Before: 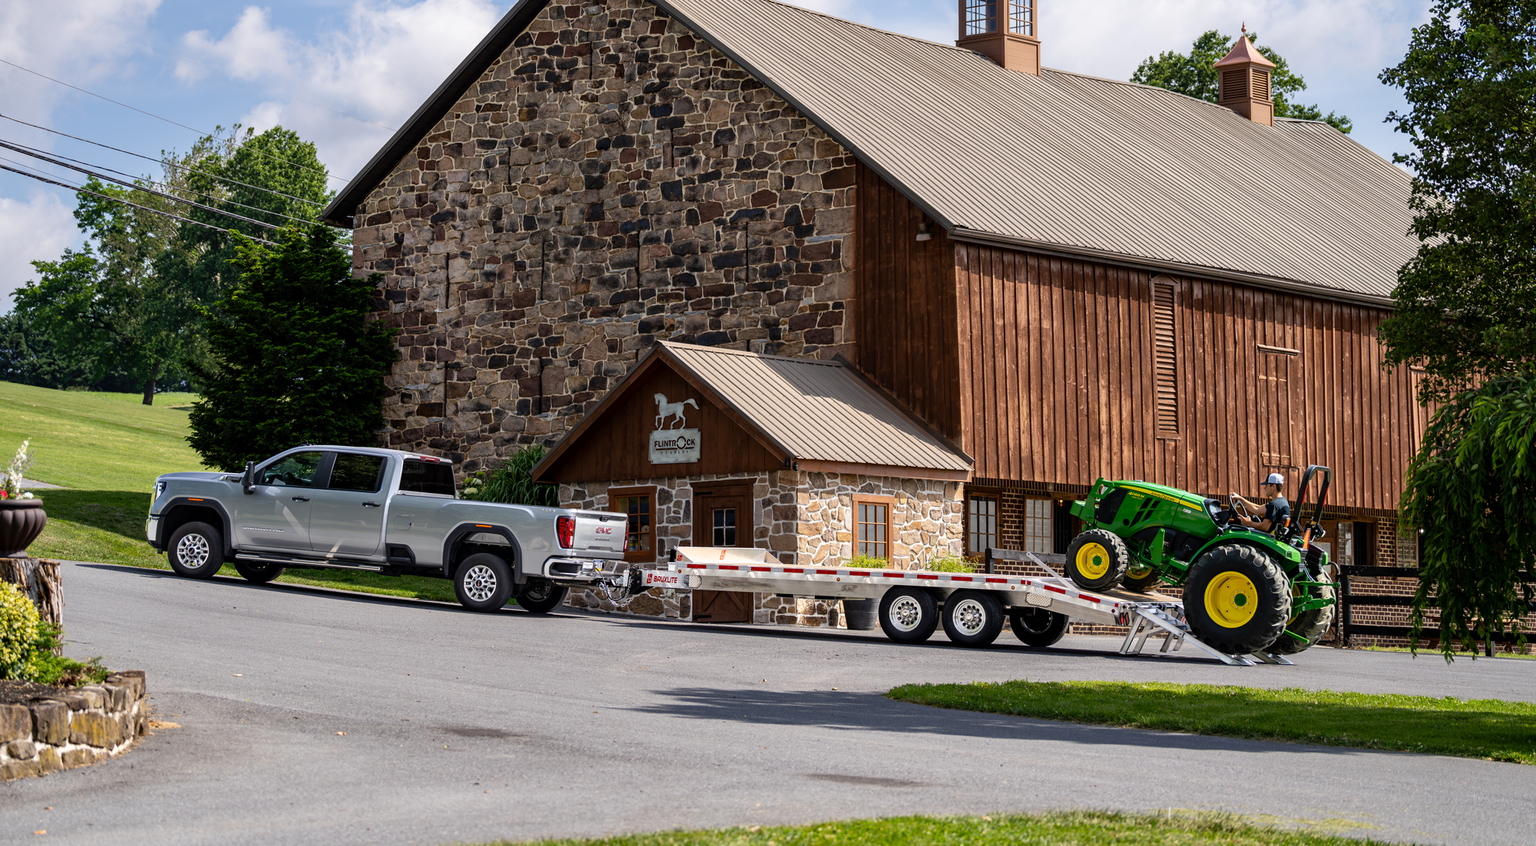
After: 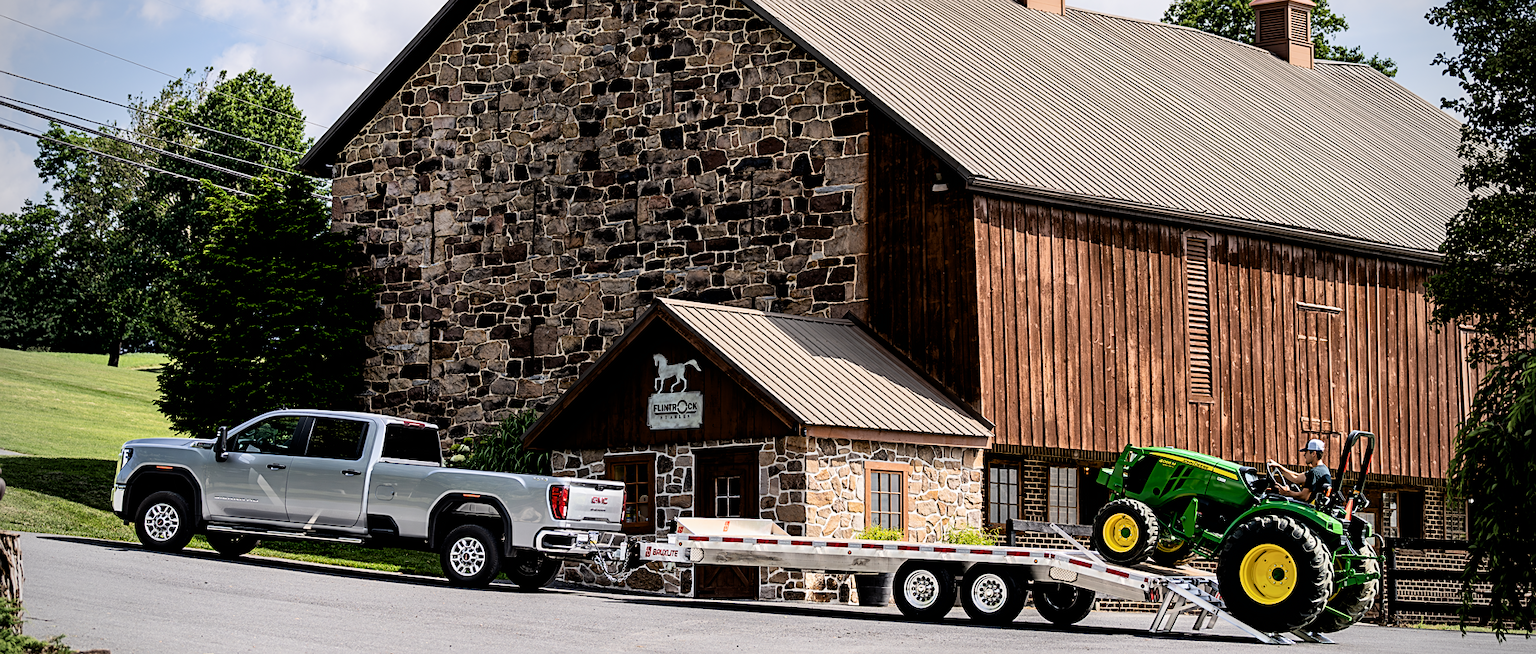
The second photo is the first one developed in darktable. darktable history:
white balance: emerald 1
tone equalizer: -7 EV 0.13 EV, smoothing diameter 25%, edges refinement/feathering 10, preserve details guided filter
filmic rgb: black relative exposure -16 EV, white relative exposure 6.29 EV, hardness 5.1, contrast 1.35
crop: left 2.737%, top 7.287%, right 3.421%, bottom 20.179%
vignetting: on, module defaults
sharpen: on, module defaults
exposure: black level correction 0.005, exposure 0.286 EV, compensate highlight preservation false
